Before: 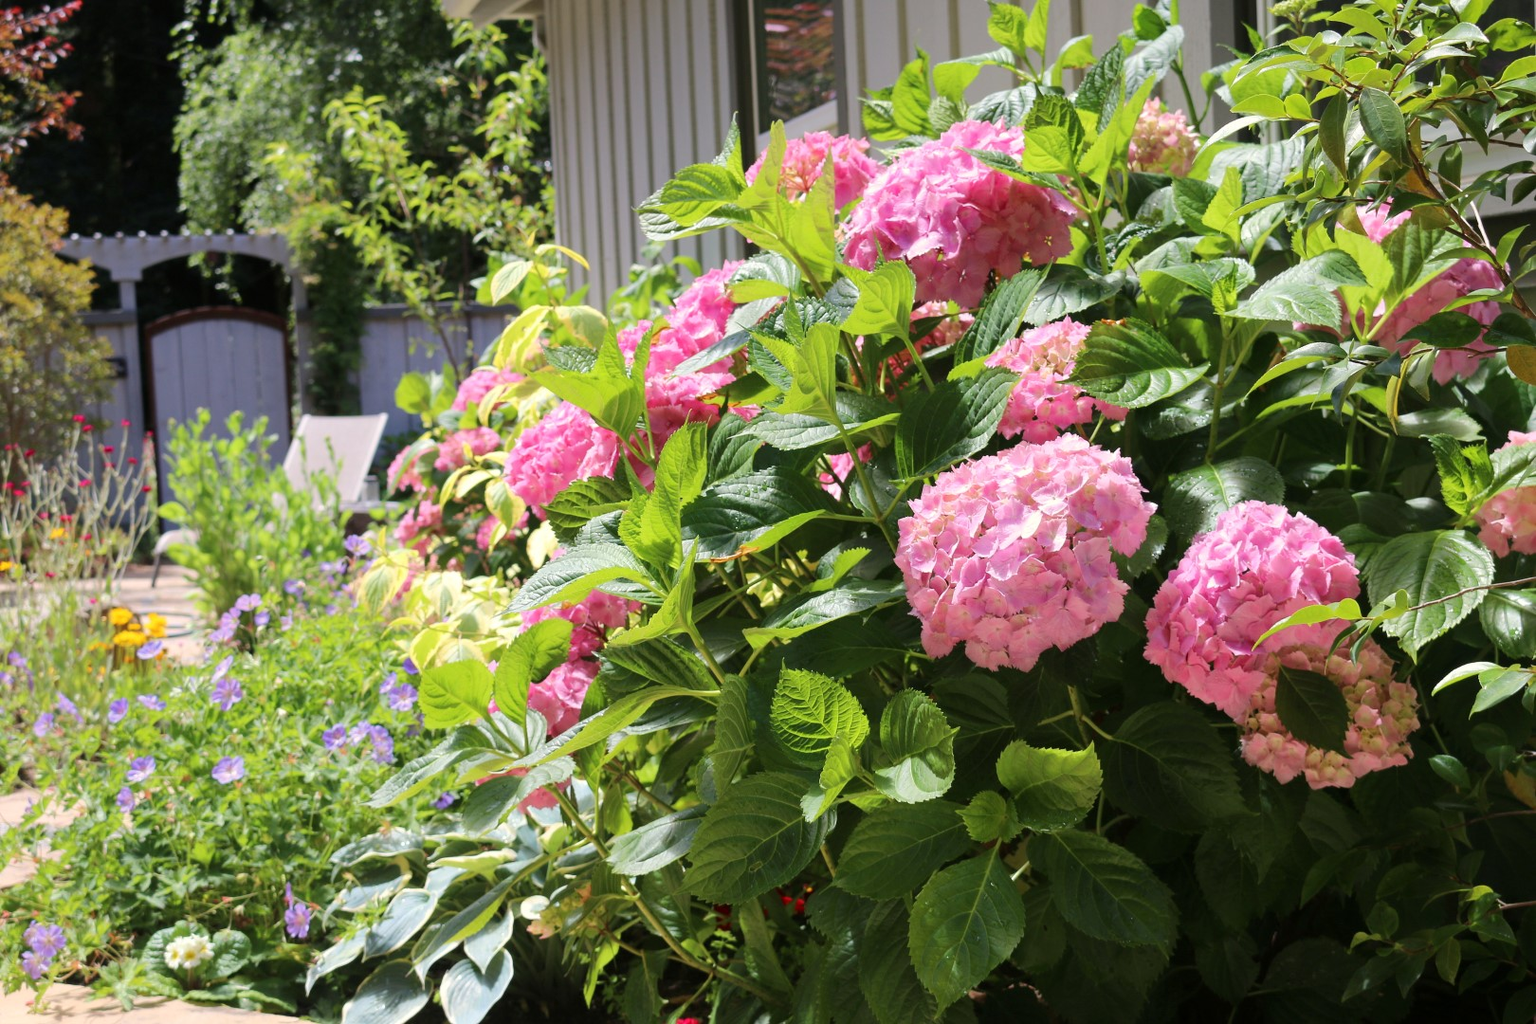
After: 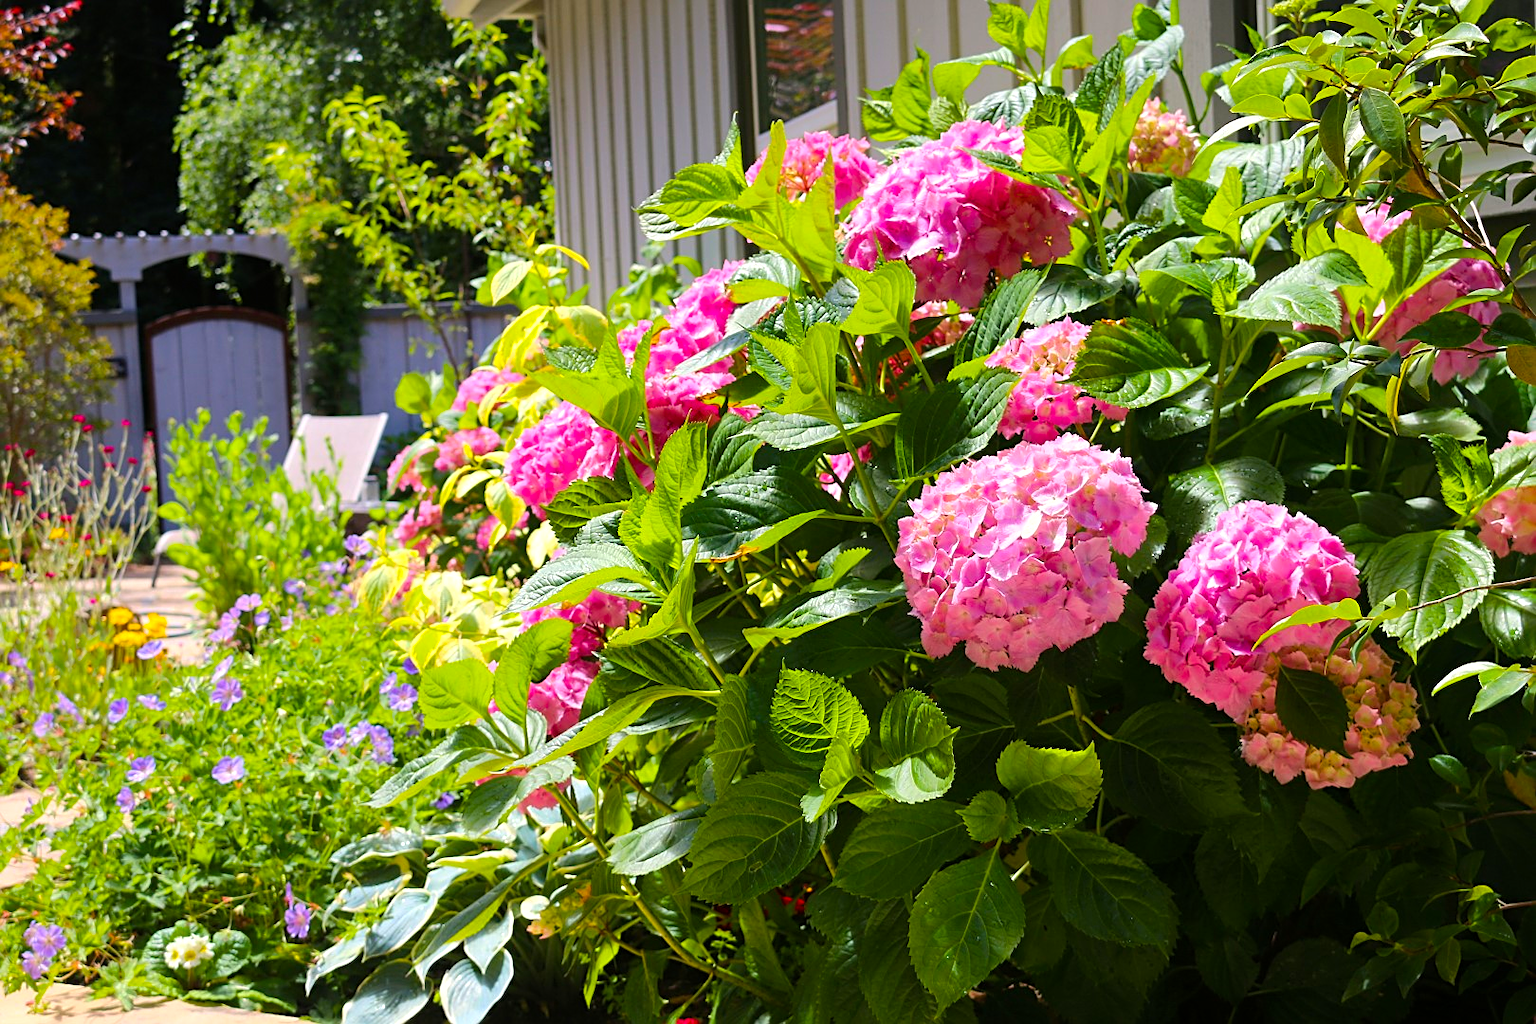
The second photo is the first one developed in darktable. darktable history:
sharpen: on, module defaults
color balance rgb: perceptual saturation grading › global saturation 38.71%, global vibrance 25.64%, contrast 6.436%
